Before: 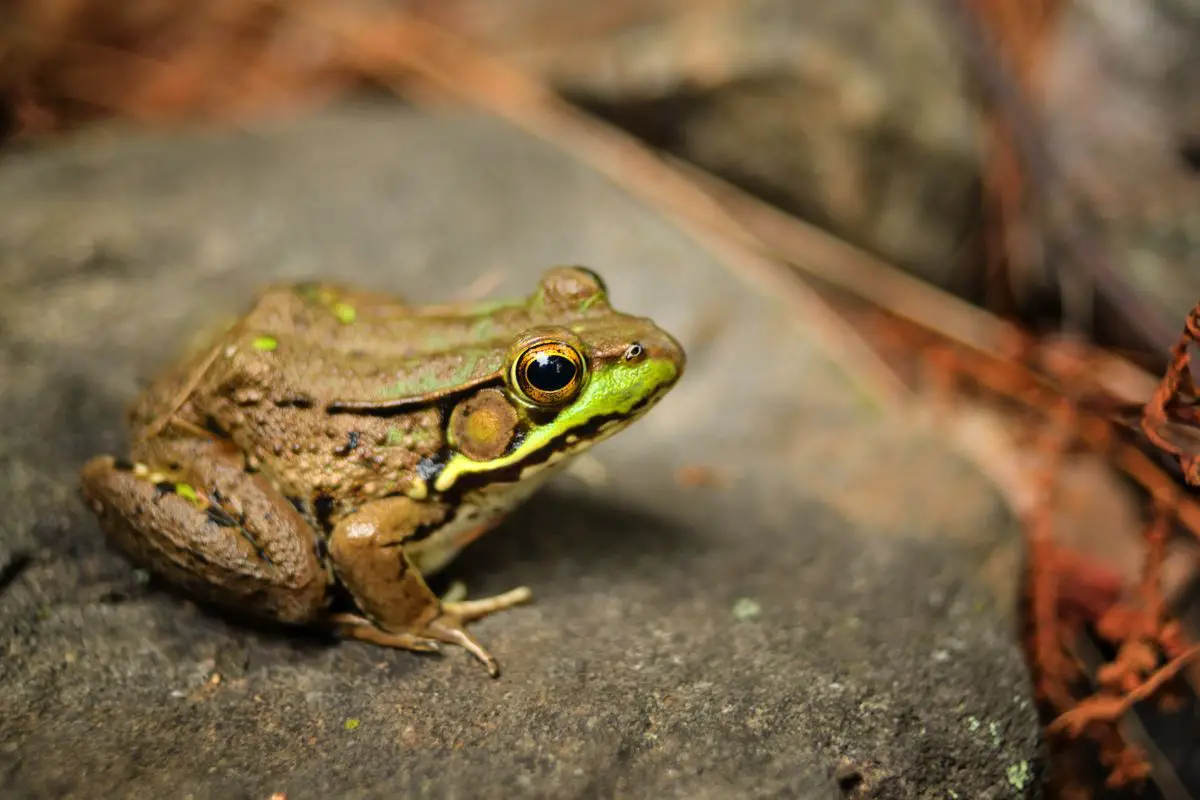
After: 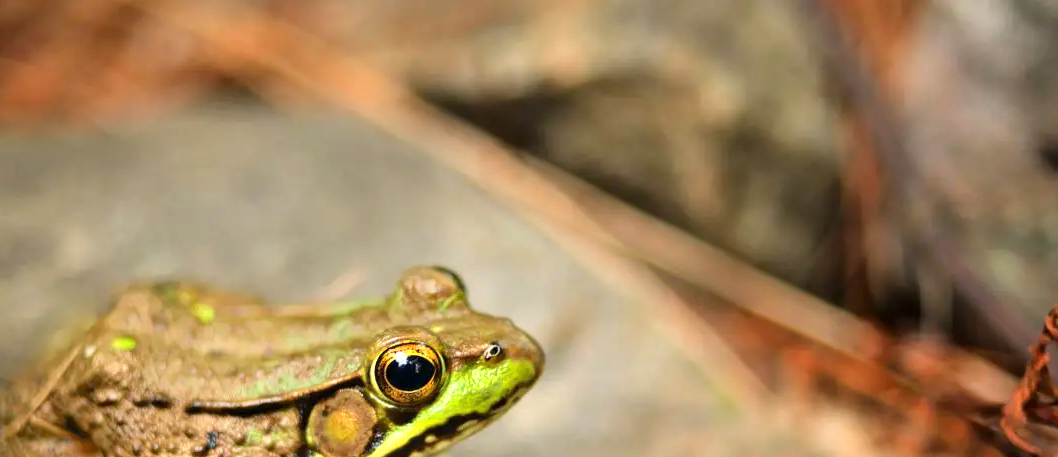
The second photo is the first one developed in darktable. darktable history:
crop and rotate: left 11.812%, bottom 42.776%
exposure: black level correction 0.001, exposure 0.5 EV, compensate exposure bias true, compensate highlight preservation false
